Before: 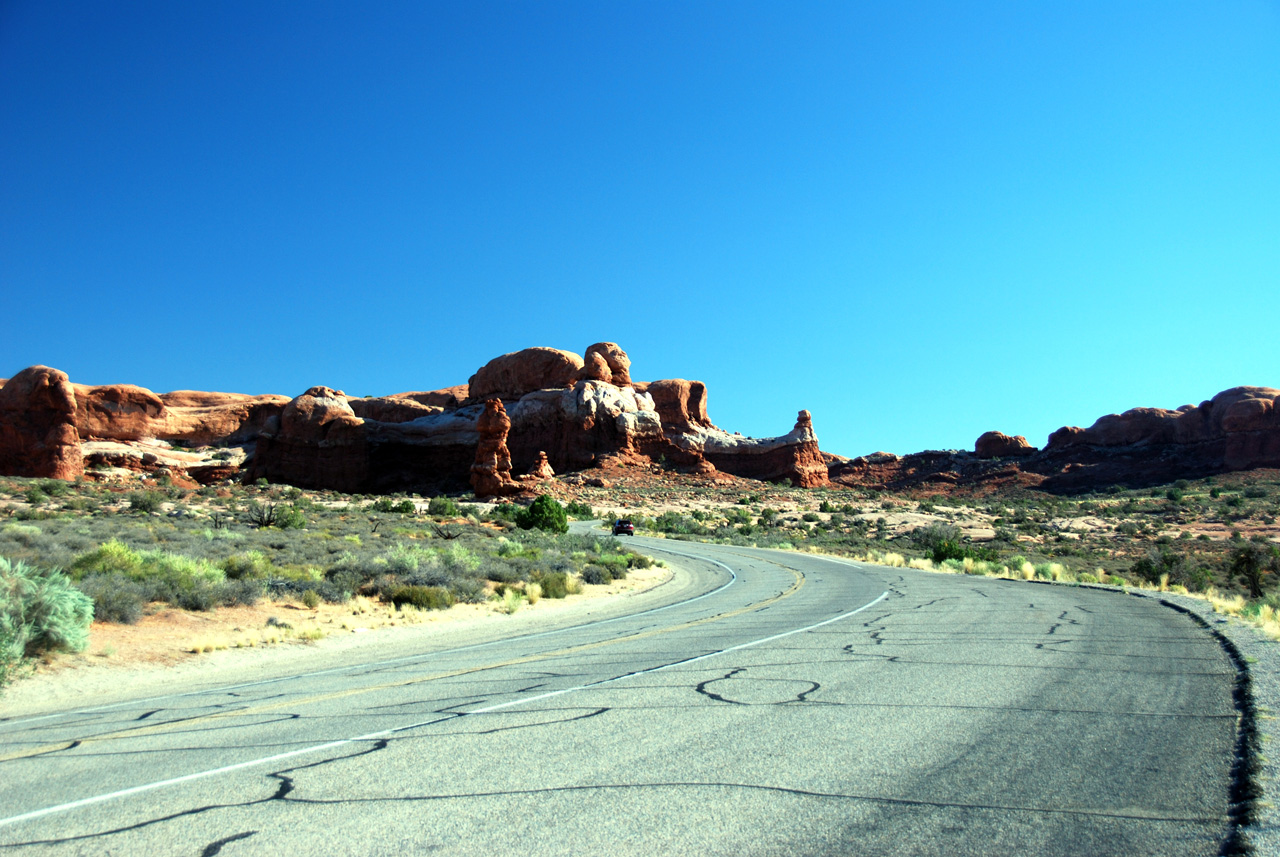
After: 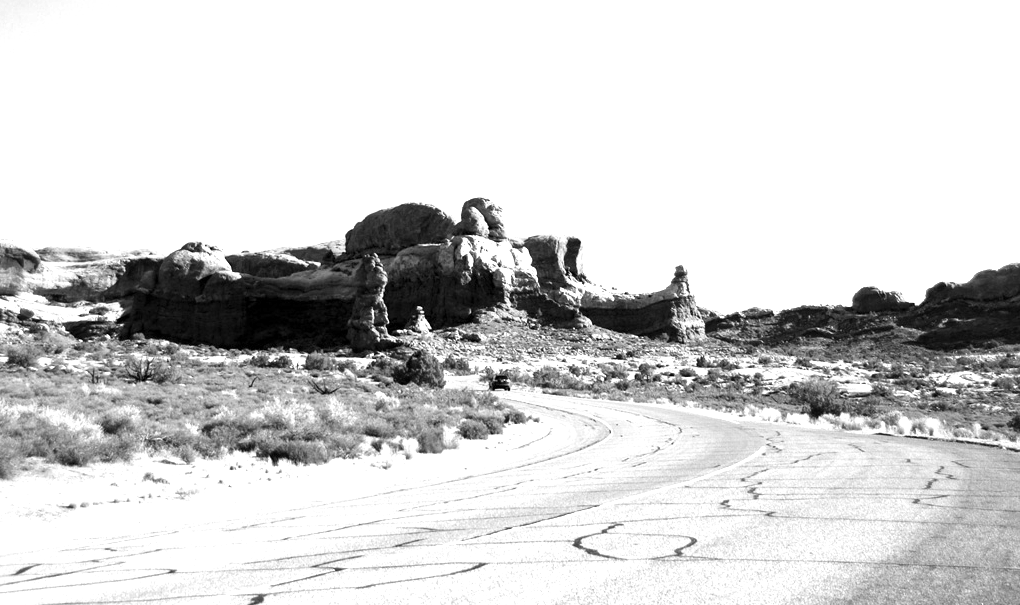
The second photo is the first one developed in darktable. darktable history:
exposure: exposure 0.176 EV, compensate exposure bias true, compensate highlight preservation false
color zones: curves: ch0 [(0, 0.613) (0.01, 0.613) (0.245, 0.448) (0.498, 0.529) (0.642, 0.665) (0.879, 0.777) (0.99, 0.613)]; ch1 [(0, 0) (0.143, 0) (0.286, 0) (0.429, 0) (0.571, 0) (0.714, 0) (0.857, 0)]
crop: left 9.648%, top 16.971%, right 10.614%, bottom 12.406%
